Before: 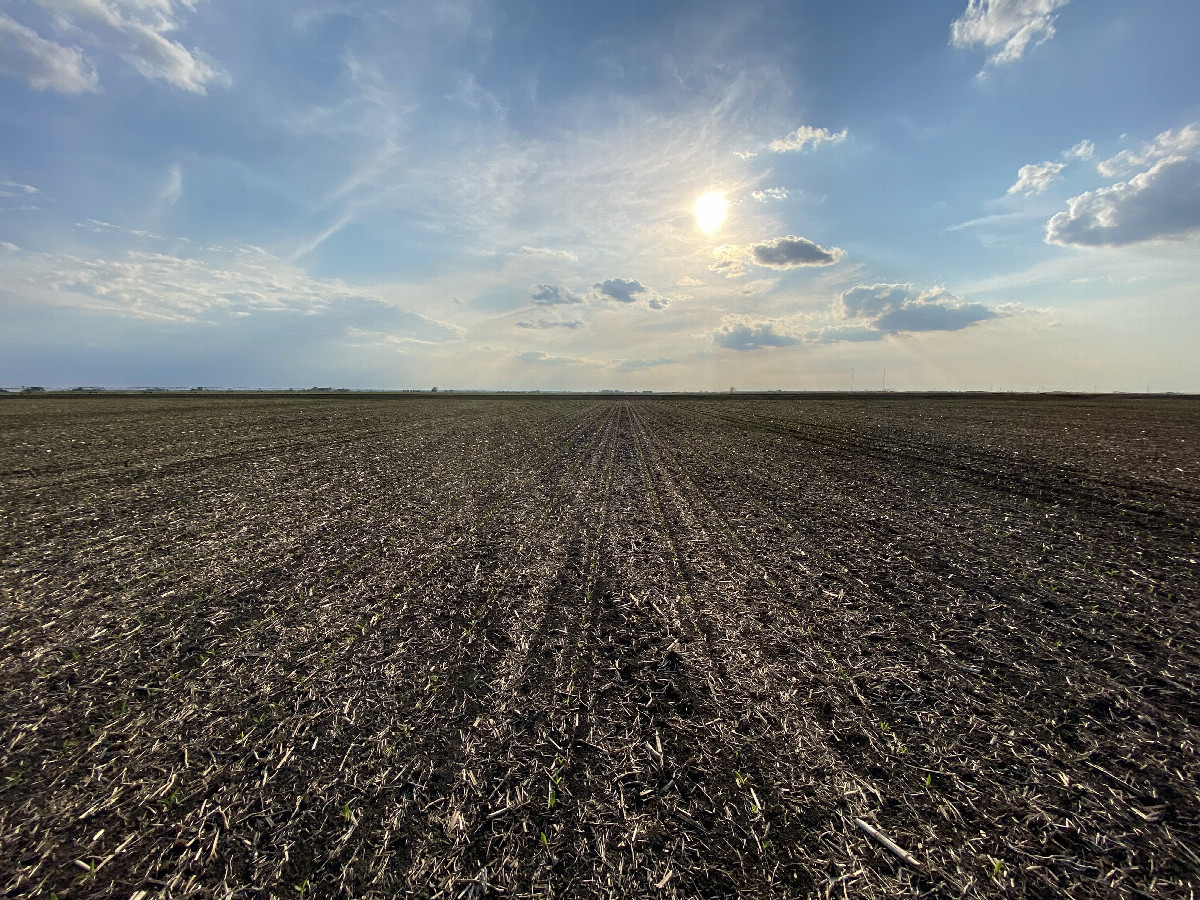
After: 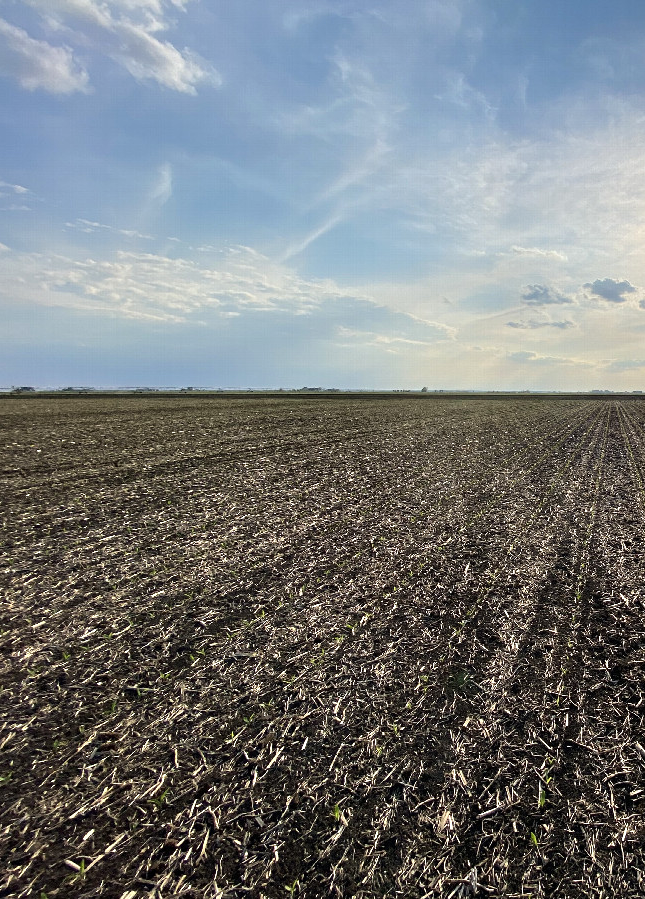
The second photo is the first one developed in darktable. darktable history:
tone equalizer: -8 EV 0.009 EV, -7 EV -0.042 EV, -6 EV 0.007 EV, -5 EV 0.052 EV, -4 EV 0.261 EV, -3 EV 0.631 EV, -2 EV 0.578 EV, -1 EV 0.175 EV, +0 EV 0.019 EV, luminance estimator HSV value / RGB max
crop: left 0.835%, right 45.354%, bottom 0.09%
